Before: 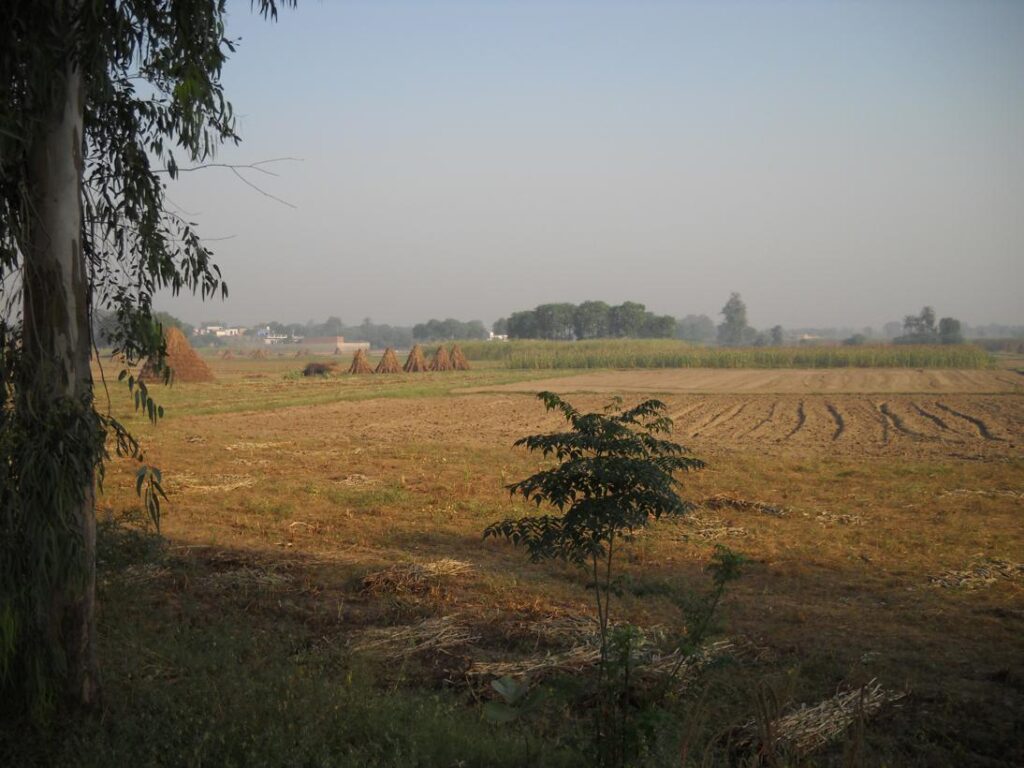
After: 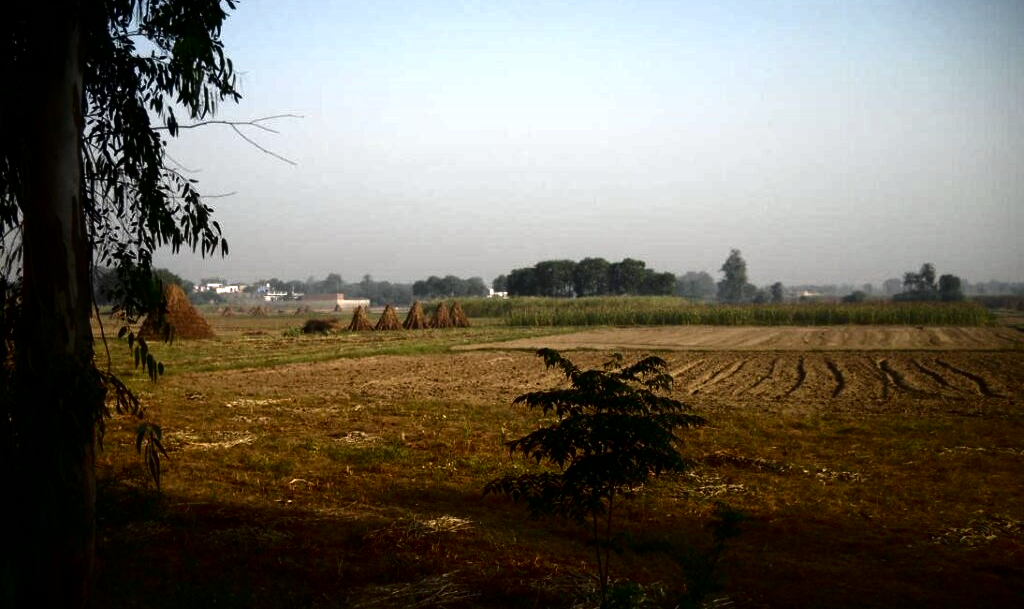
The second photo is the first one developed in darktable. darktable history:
tone equalizer: -8 EV -1.08 EV, -7 EV -1.01 EV, -6 EV -0.867 EV, -5 EV -0.578 EV, -3 EV 0.578 EV, -2 EV 0.867 EV, -1 EV 1.01 EV, +0 EV 1.08 EV, edges refinement/feathering 500, mask exposure compensation -1.57 EV, preserve details no
crop and rotate: top 5.667%, bottom 14.937%
white balance: red 0.986, blue 1.01
contrast brightness saturation: brightness -0.52
